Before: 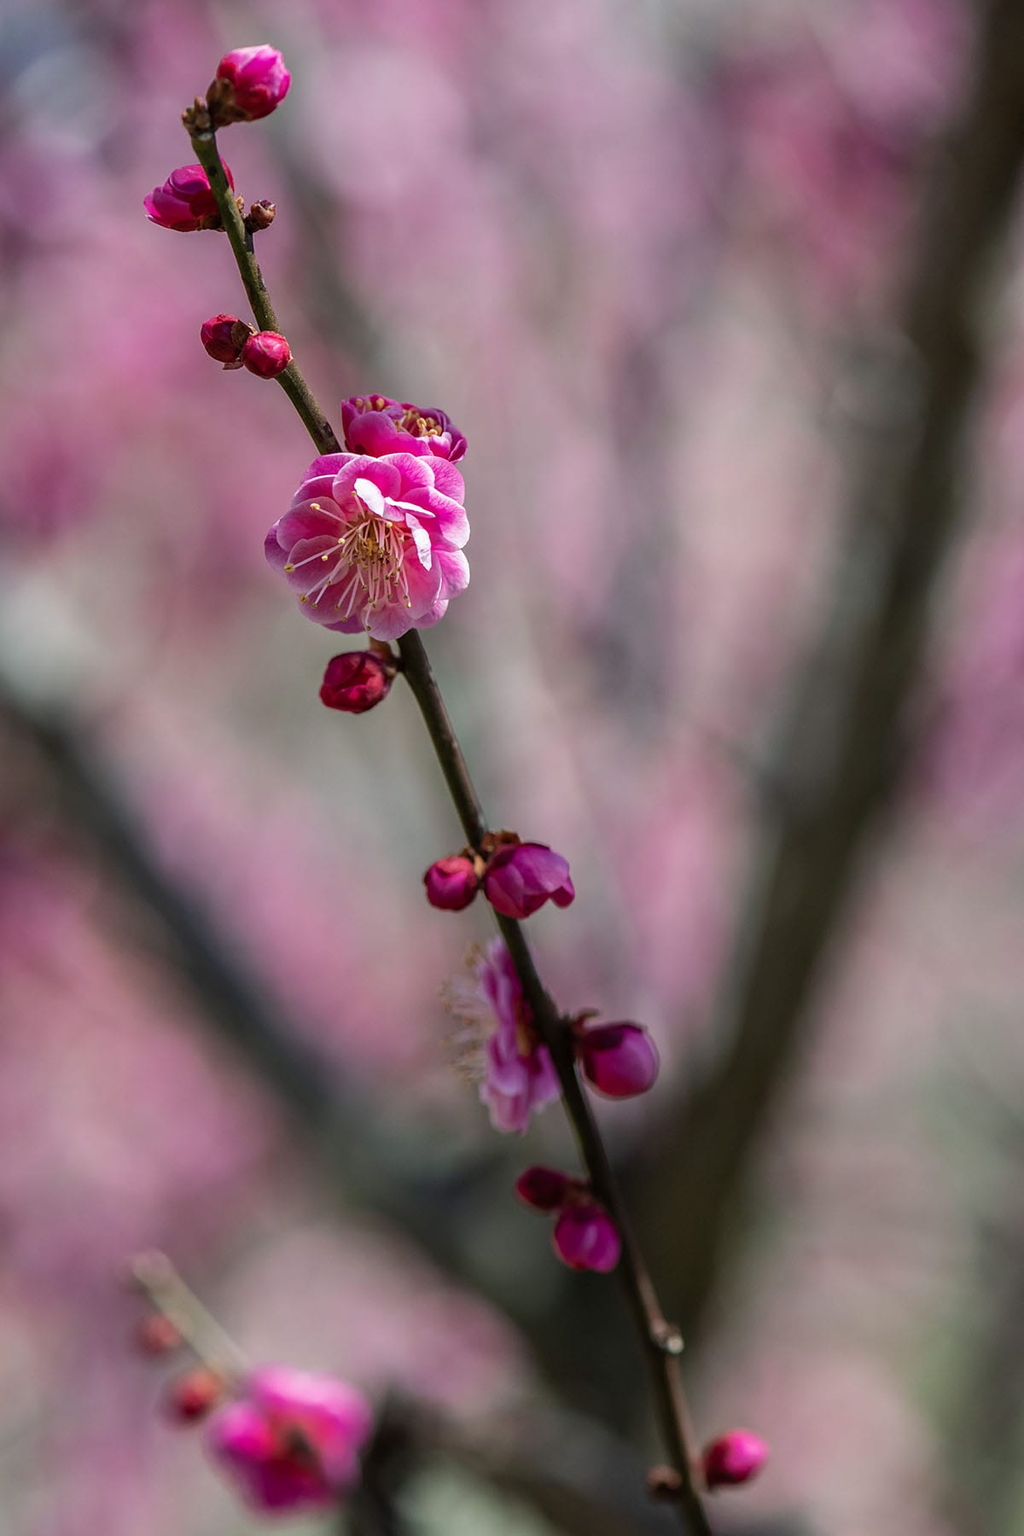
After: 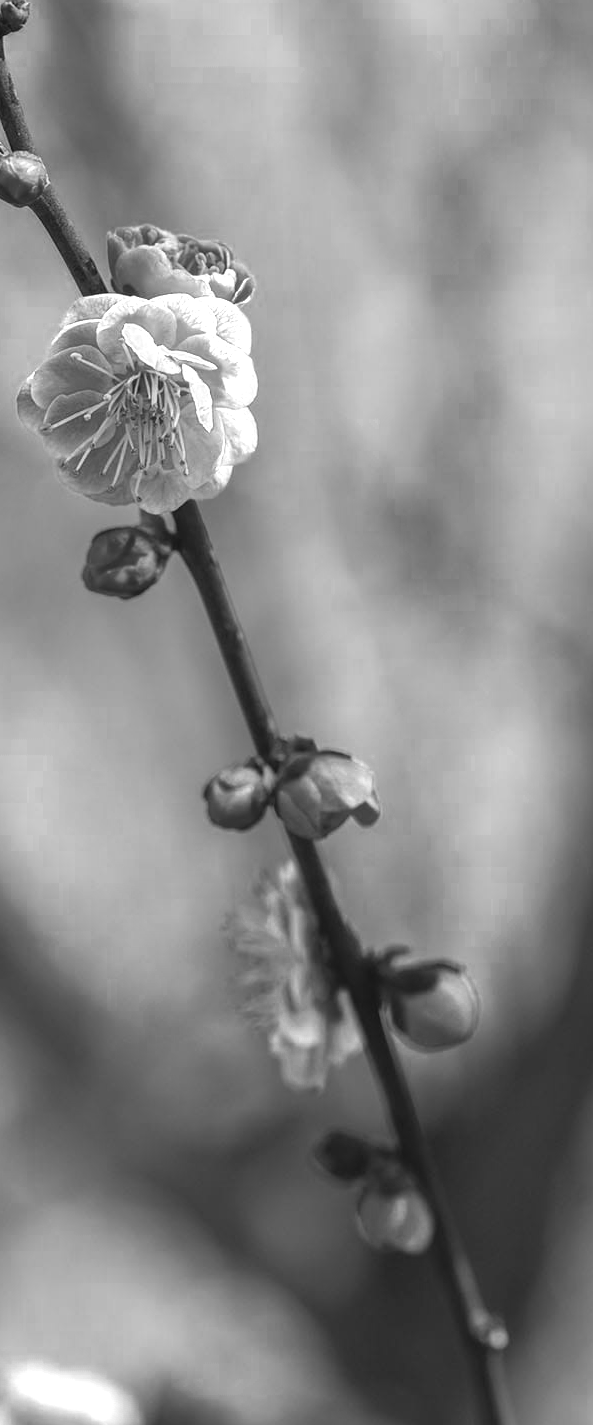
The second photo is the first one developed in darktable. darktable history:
color zones: curves: ch0 [(0, 0.613) (0.01, 0.613) (0.245, 0.448) (0.498, 0.529) (0.642, 0.665) (0.879, 0.777) (0.99, 0.613)]; ch1 [(0, 0) (0.143, 0) (0.286, 0) (0.429, 0) (0.571, 0) (0.714, 0) (0.857, 0)]
color balance rgb: shadows lift › chroma 11.747%, shadows lift › hue 133.4°, global offset › chroma 0.128%, global offset › hue 254.1°, perceptual saturation grading › global saturation 19.52%, perceptual brilliance grading › global brilliance 3.847%, global vibrance 27.295%
crop and rotate: angle 0.018°, left 24.429%, top 13.161%, right 26.084%, bottom 7.593%
contrast brightness saturation: contrast -0.097, brightness 0.051, saturation 0.084
color correction: highlights a* 10.3, highlights b* 14.04, shadows a* -10.35, shadows b* -15.01
